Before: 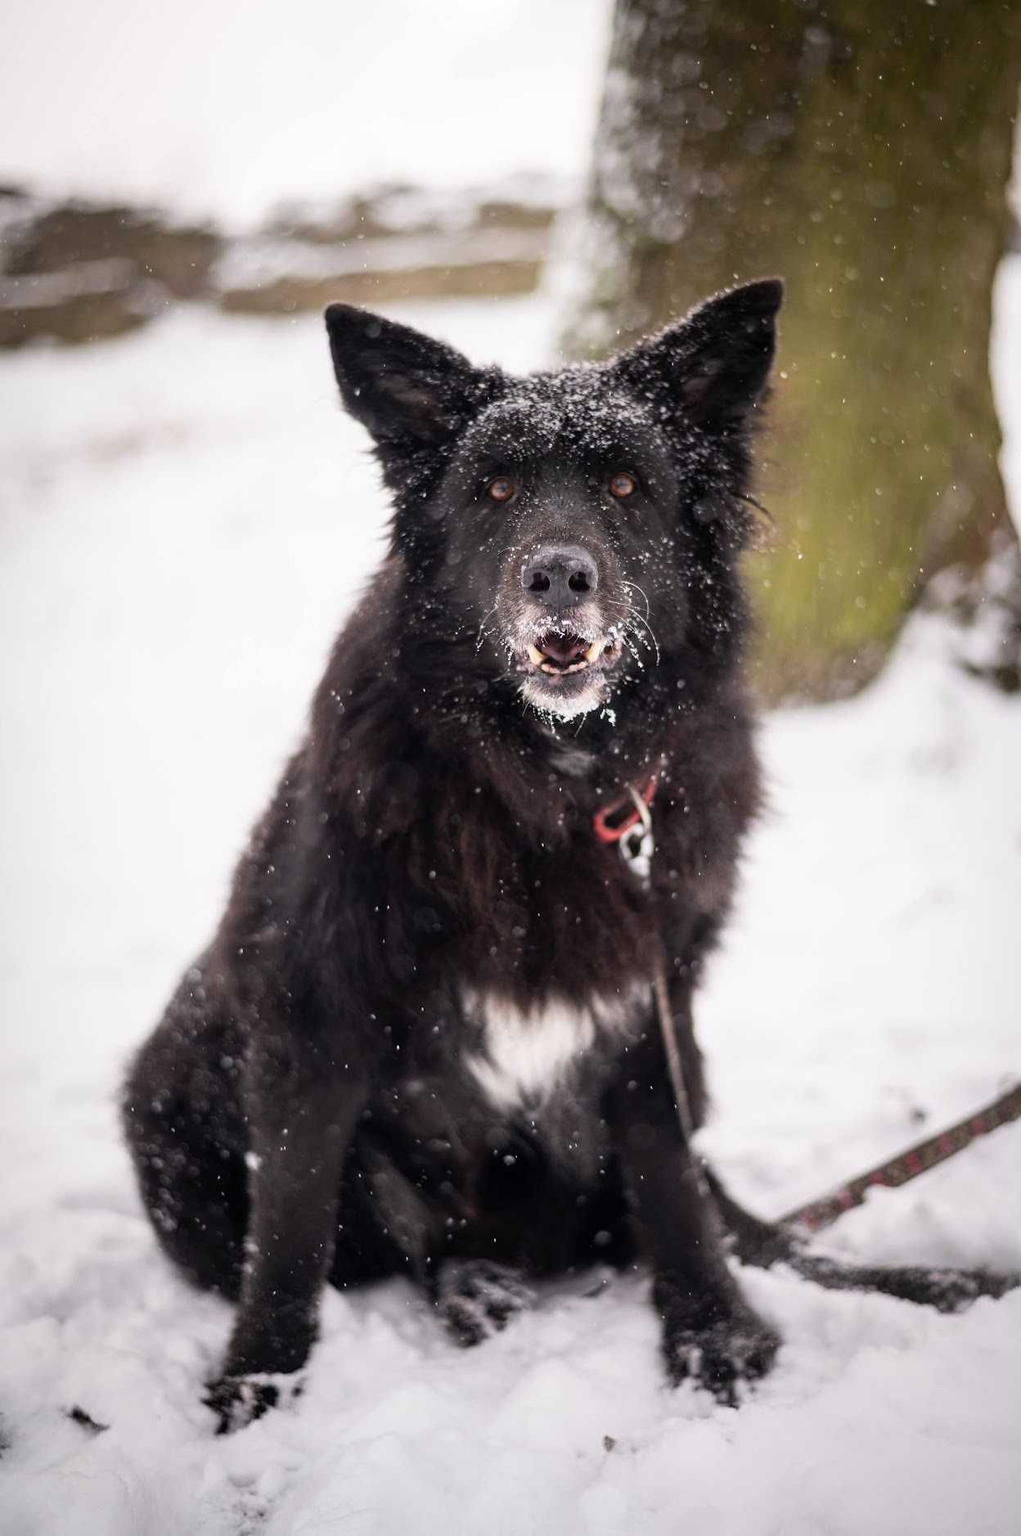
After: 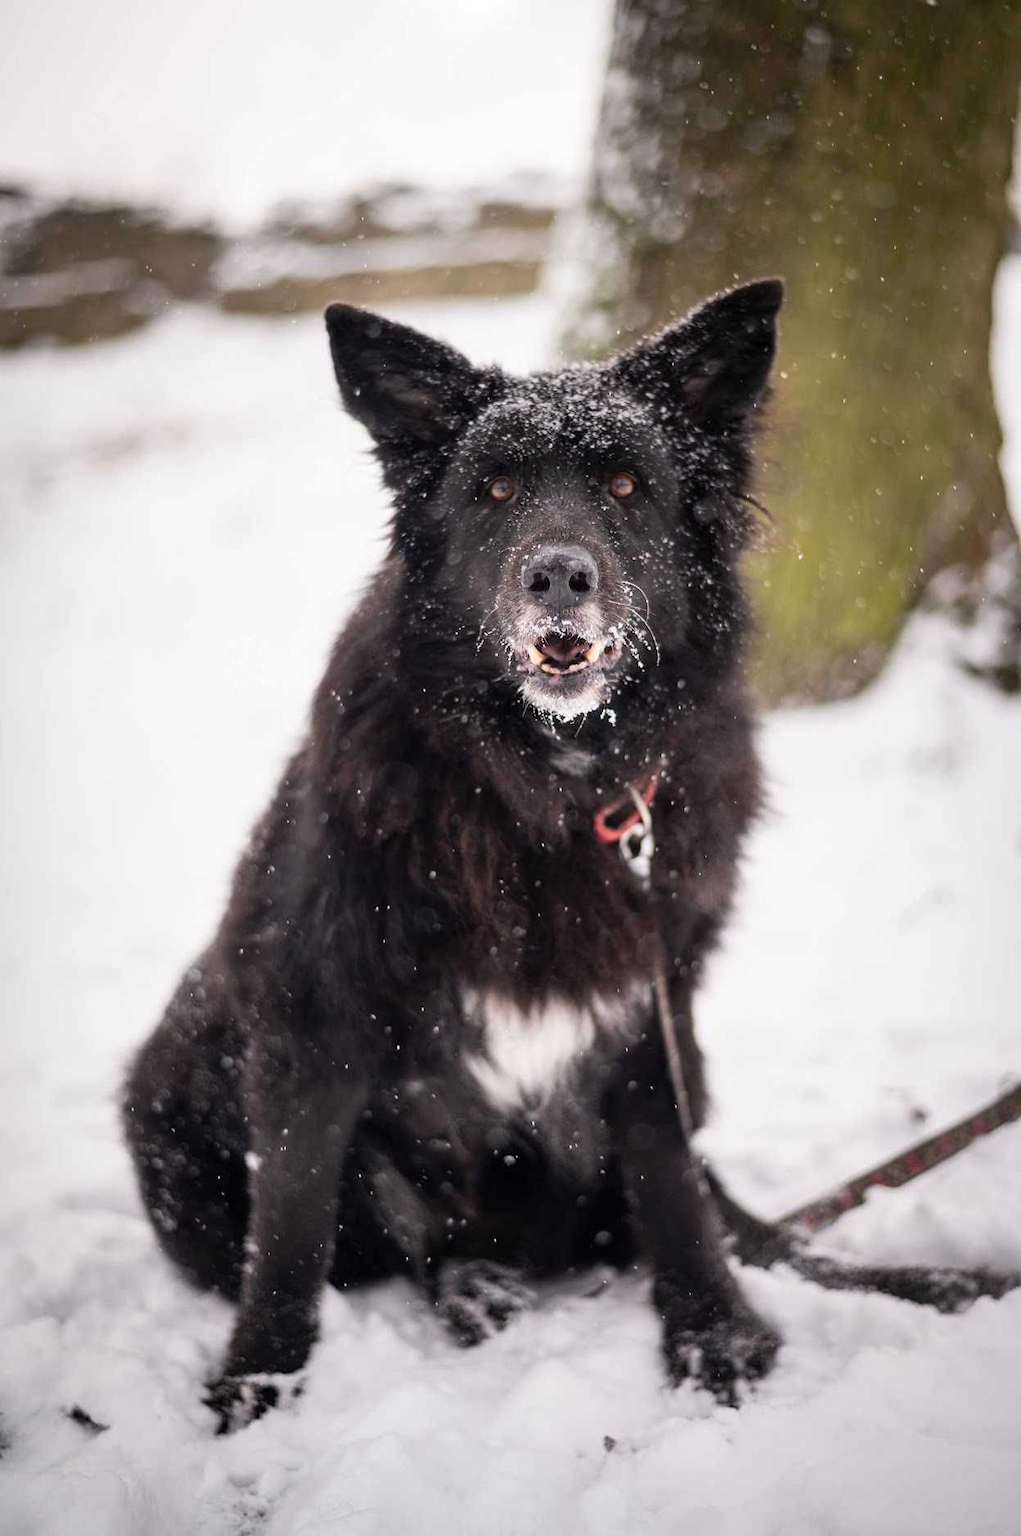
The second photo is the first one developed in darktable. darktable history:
shadows and highlights: shadows 36.37, highlights -27.59, soften with gaussian
